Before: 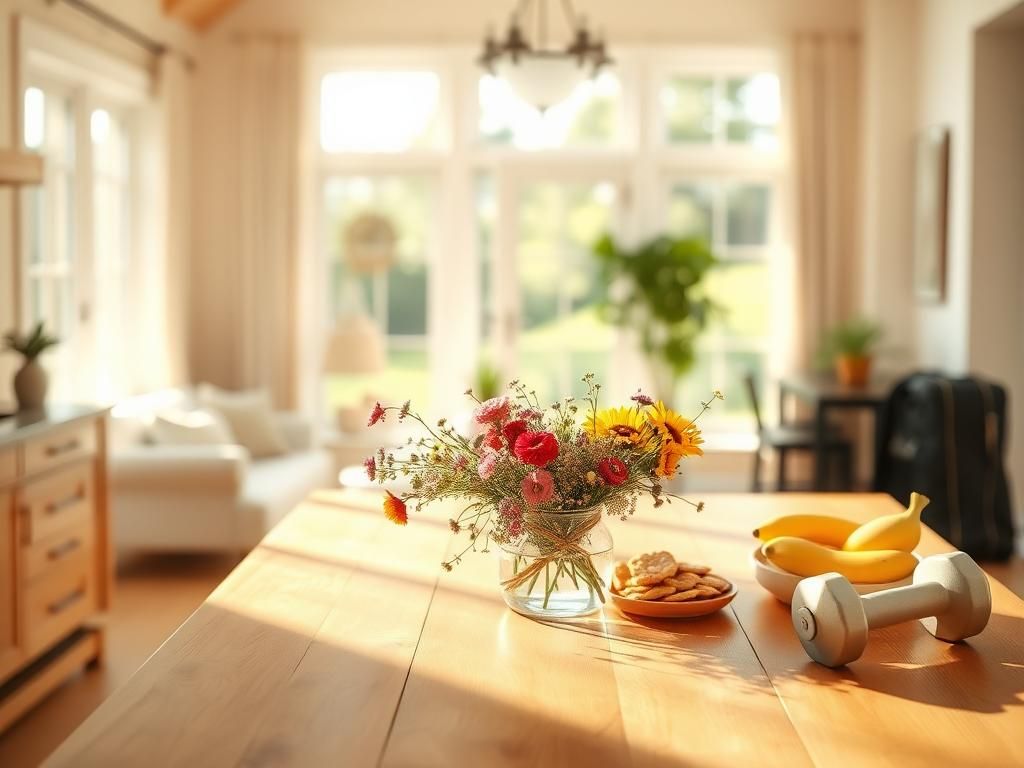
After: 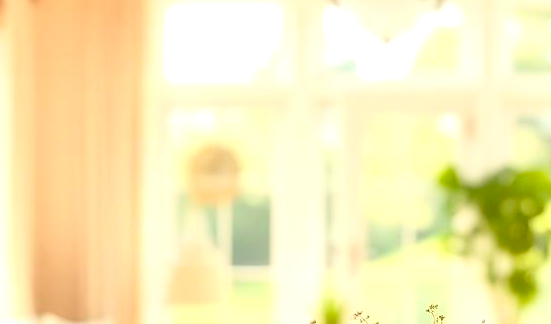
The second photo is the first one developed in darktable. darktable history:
contrast brightness saturation: contrast 0.23, brightness 0.1, saturation 0.29
local contrast: mode bilateral grid, contrast 20, coarseness 50, detail 120%, midtone range 0.2
exposure: exposure 0.376 EV, compensate highlight preservation false
crop: left 15.306%, top 9.065%, right 30.789%, bottom 48.638%
tone equalizer: -7 EV 0.15 EV, -6 EV 0.6 EV, -5 EV 1.15 EV, -4 EV 1.33 EV, -3 EV 1.15 EV, -2 EV 0.6 EV, -1 EV 0.15 EV, mask exposure compensation -0.5 EV
